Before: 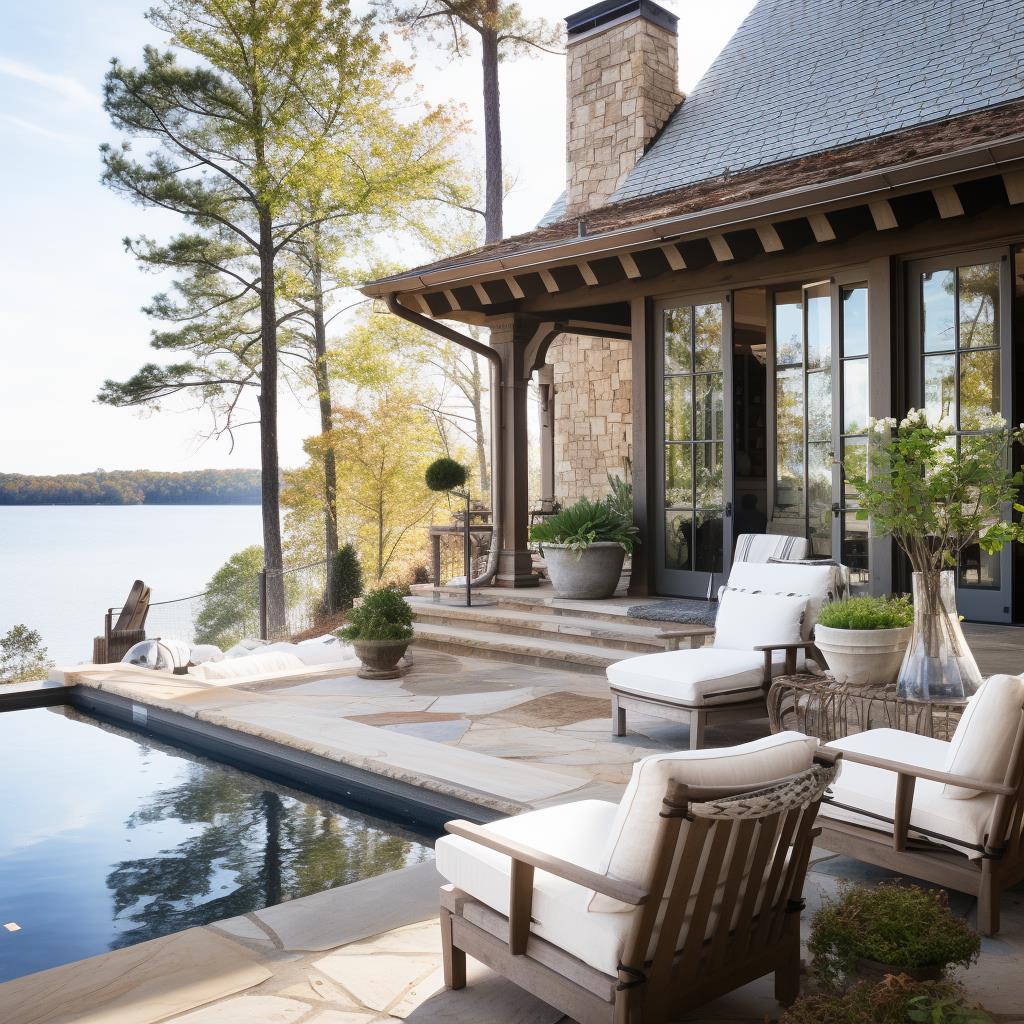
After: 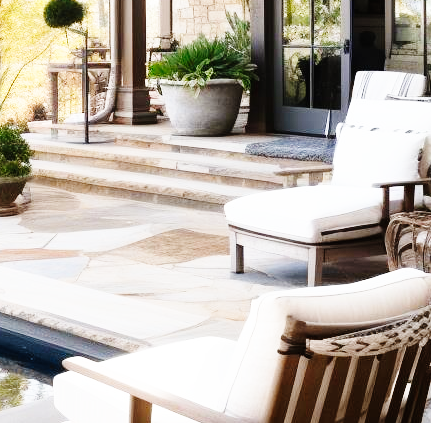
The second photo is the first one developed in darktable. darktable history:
base curve: curves: ch0 [(0, 0) (0, 0) (0.002, 0.001) (0.008, 0.003) (0.019, 0.011) (0.037, 0.037) (0.064, 0.11) (0.102, 0.232) (0.152, 0.379) (0.216, 0.524) (0.296, 0.665) (0.394, 0.789) (0.512, 0.881) (0.651, 0.945) (0.813, 0.986) (1, 1)], preserve colors none
crop: left 37.348%, top 45.22%, right 20.549%, bottom 13.415%
